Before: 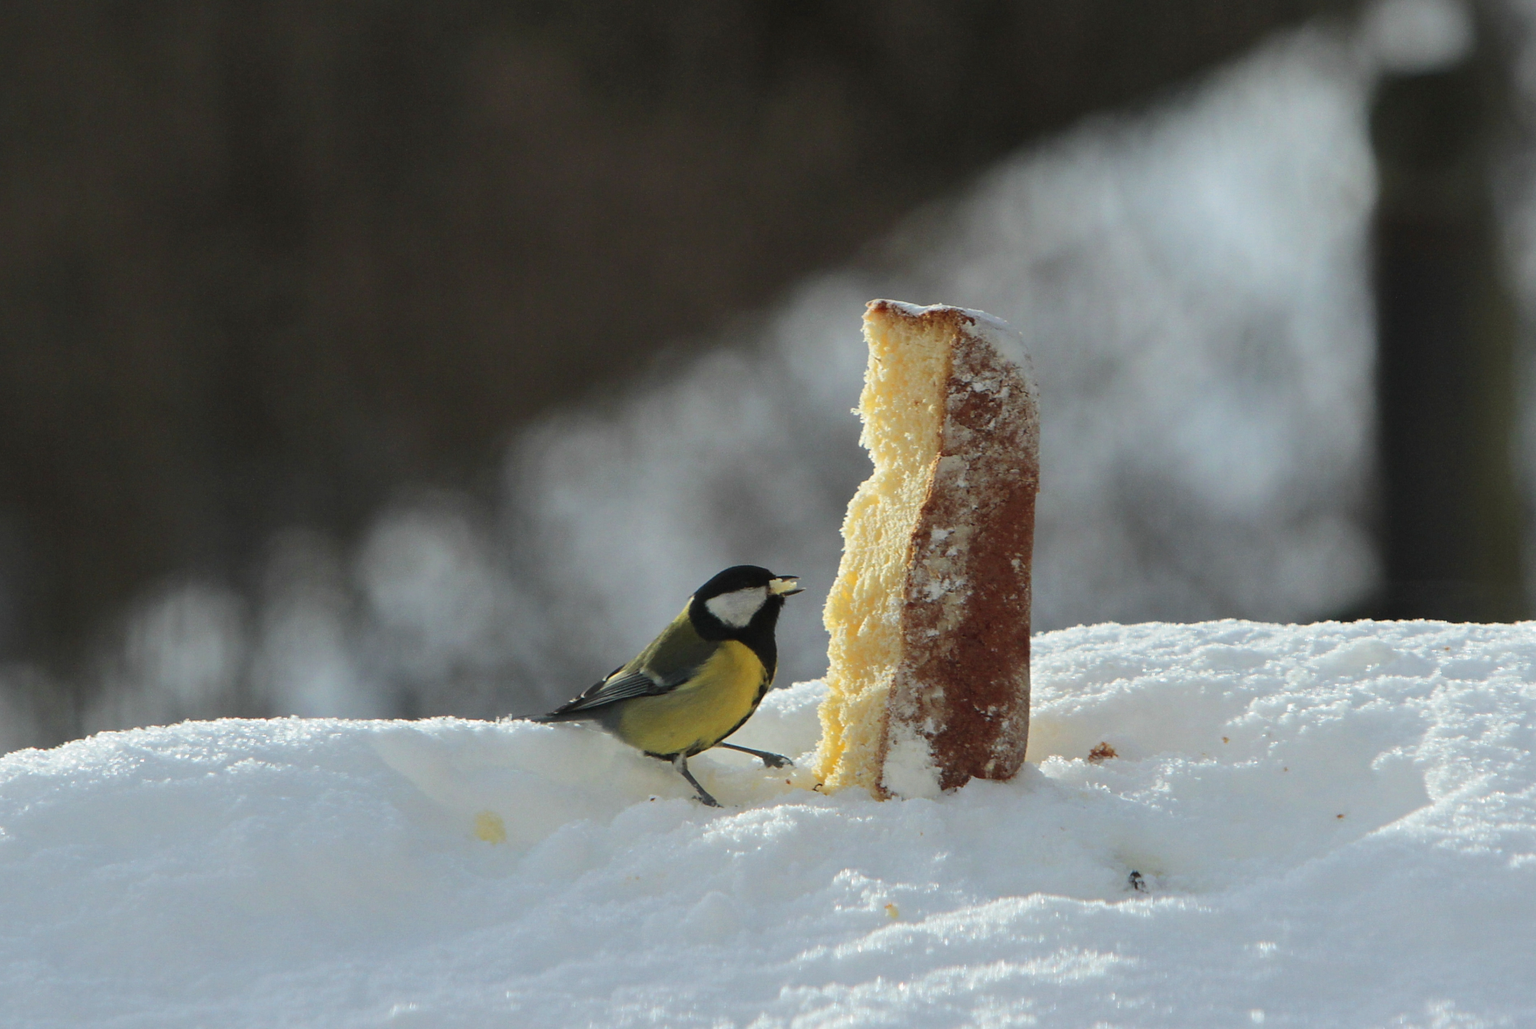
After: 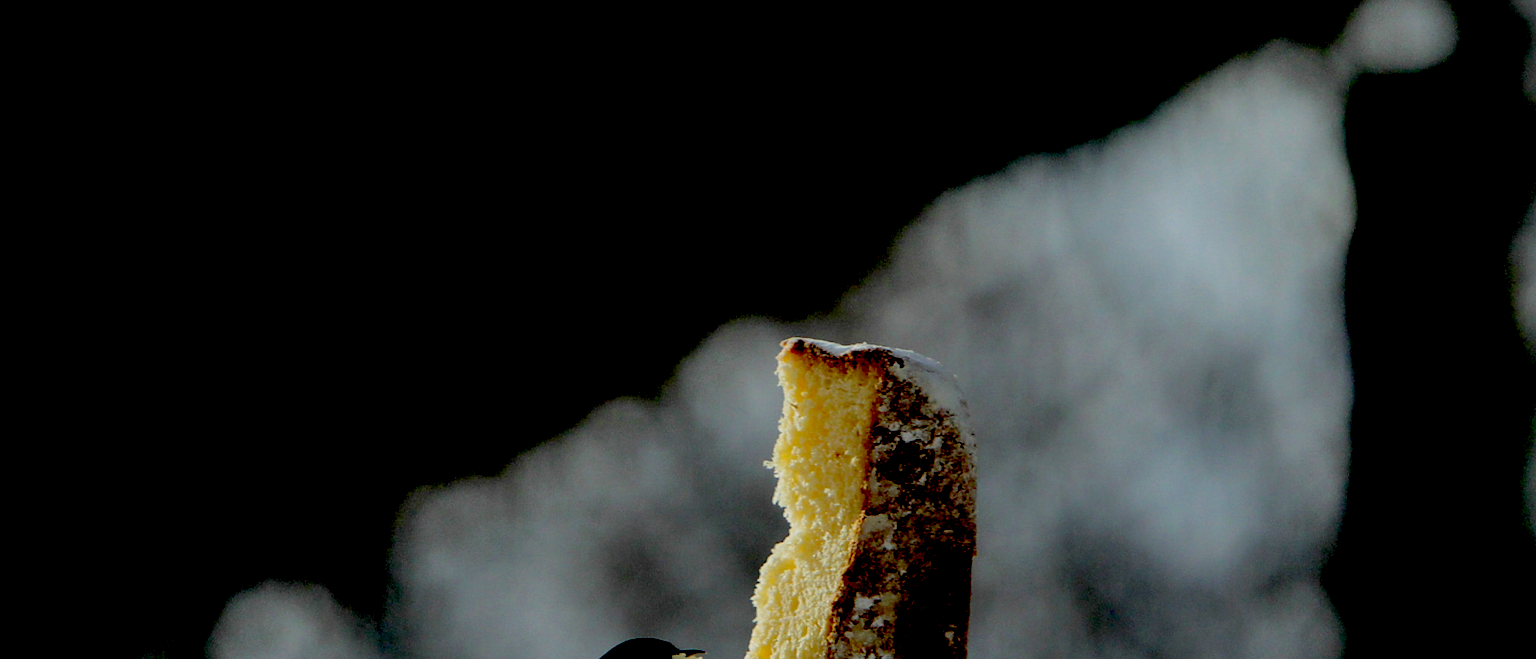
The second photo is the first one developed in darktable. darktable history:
exposure: black level correction 0.1, exposure -0.088 EV, compensate highlight preservation false
crop and rotate: left 11.376%, bottom 43.178%
shadows and highlights: radius 120.92, shadows 21.65, white point adjustment -9.67, highlights -15.83, soften with gaussian
